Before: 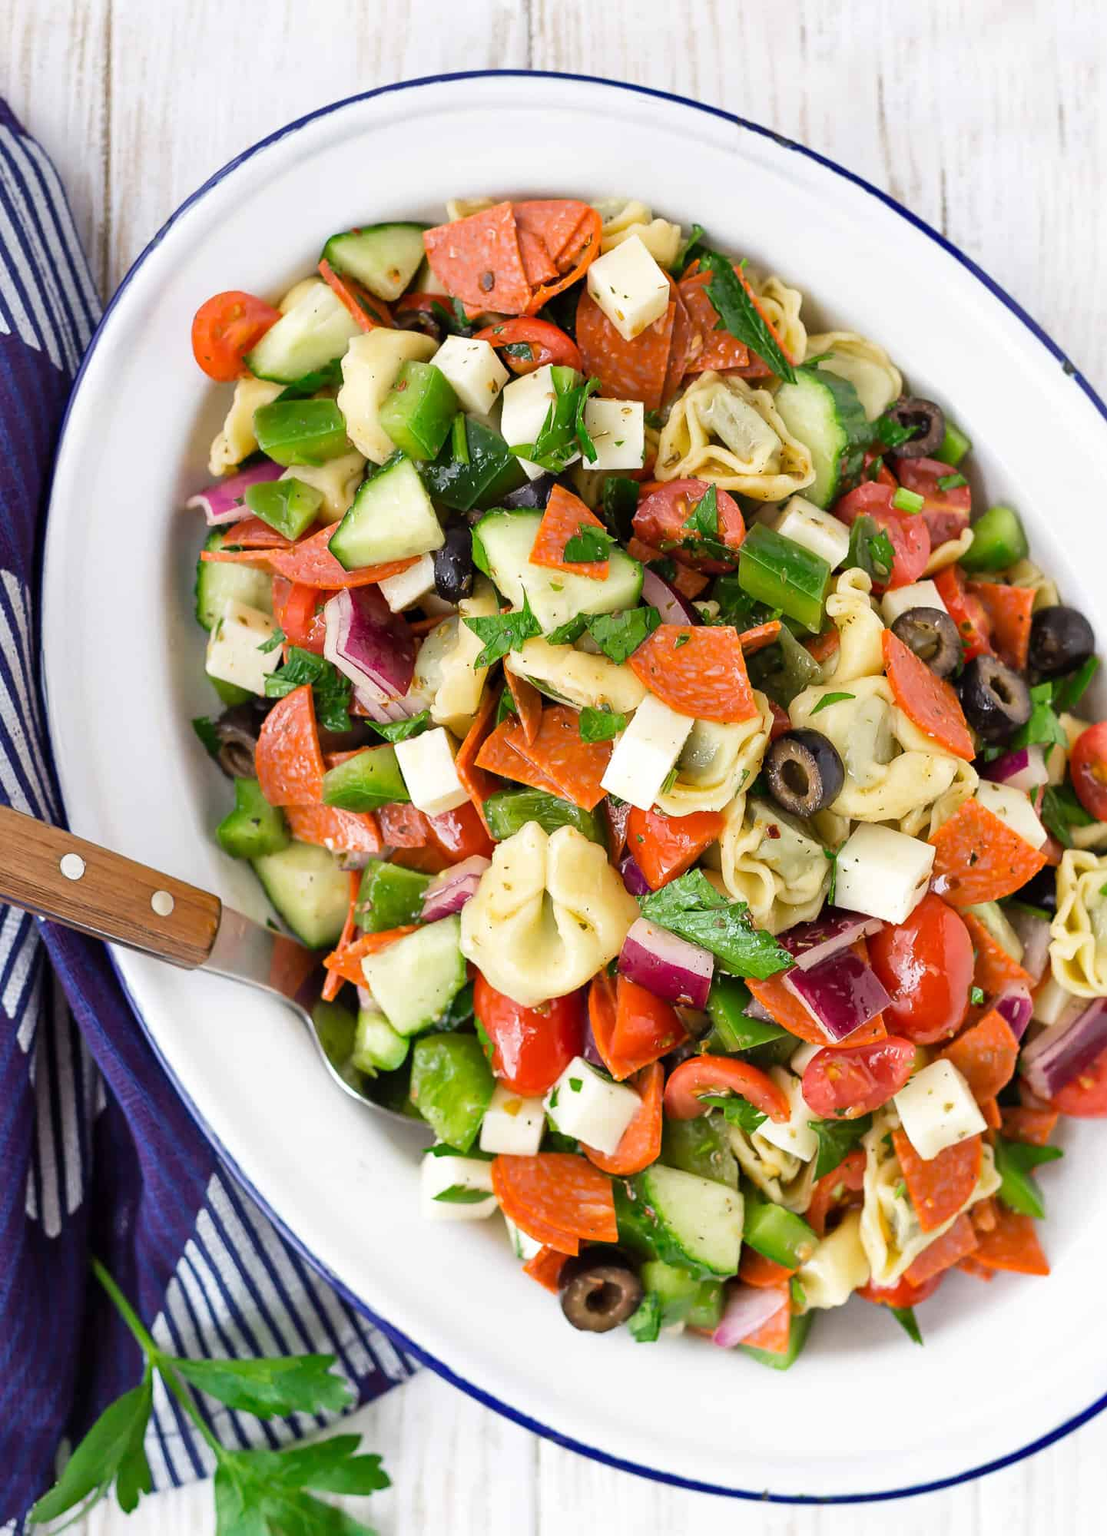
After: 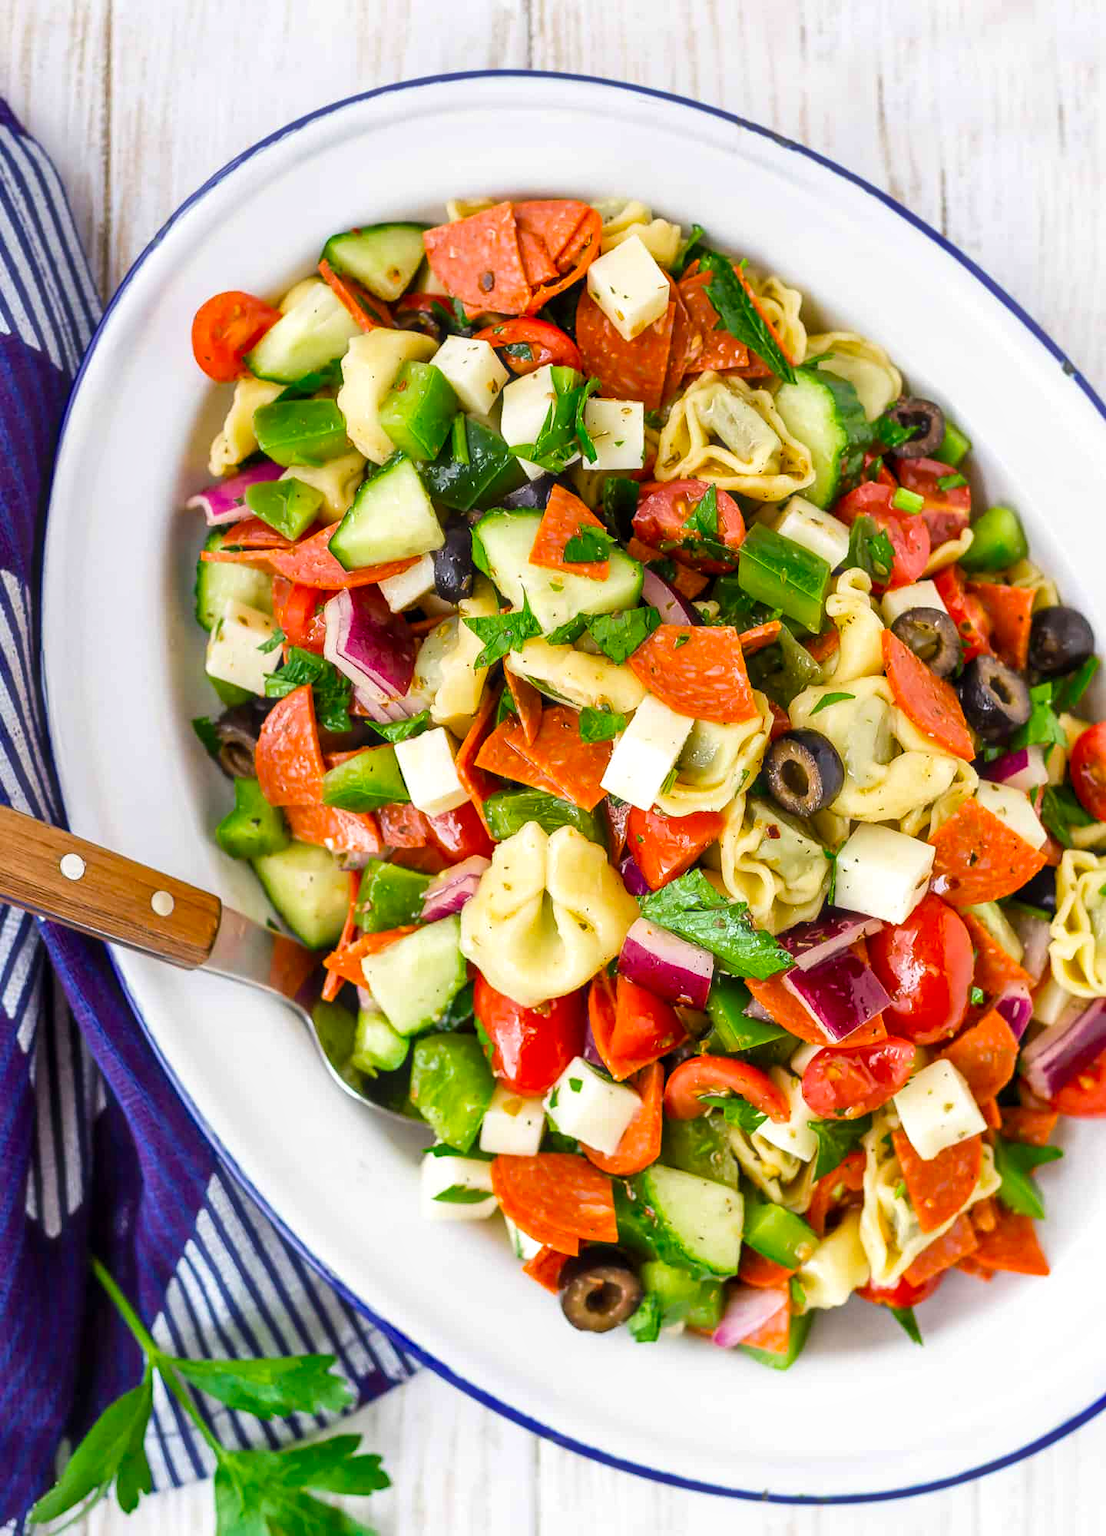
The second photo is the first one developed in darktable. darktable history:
local contrast: on, module defaults
haze removal: strength -0.099, compatibility mode true, adaptive false
velvia: strength 32.43%, mid-tones bias 0.206
